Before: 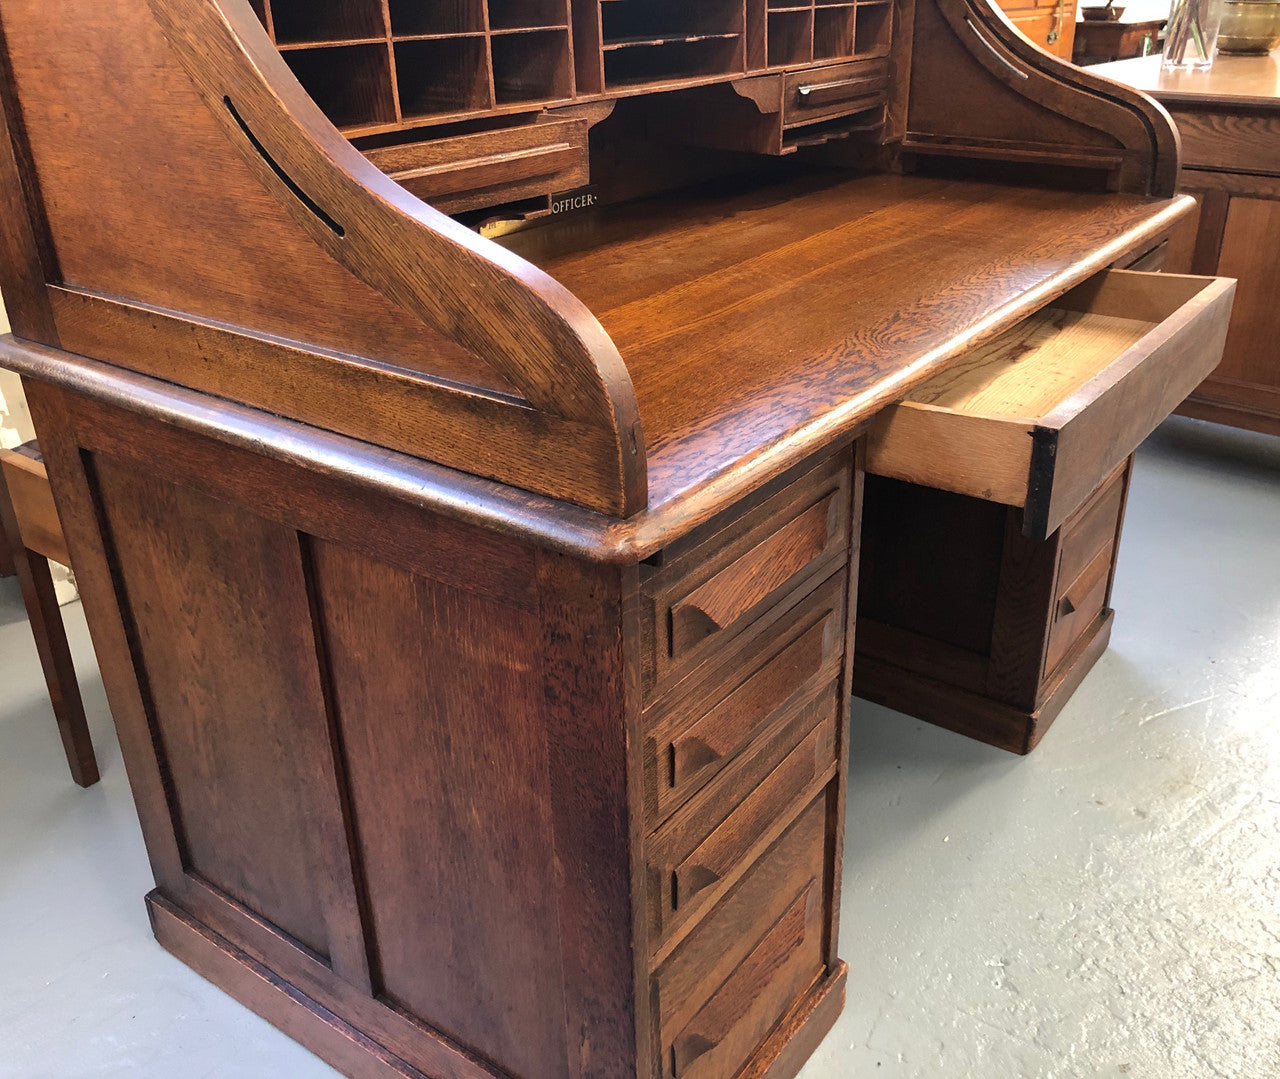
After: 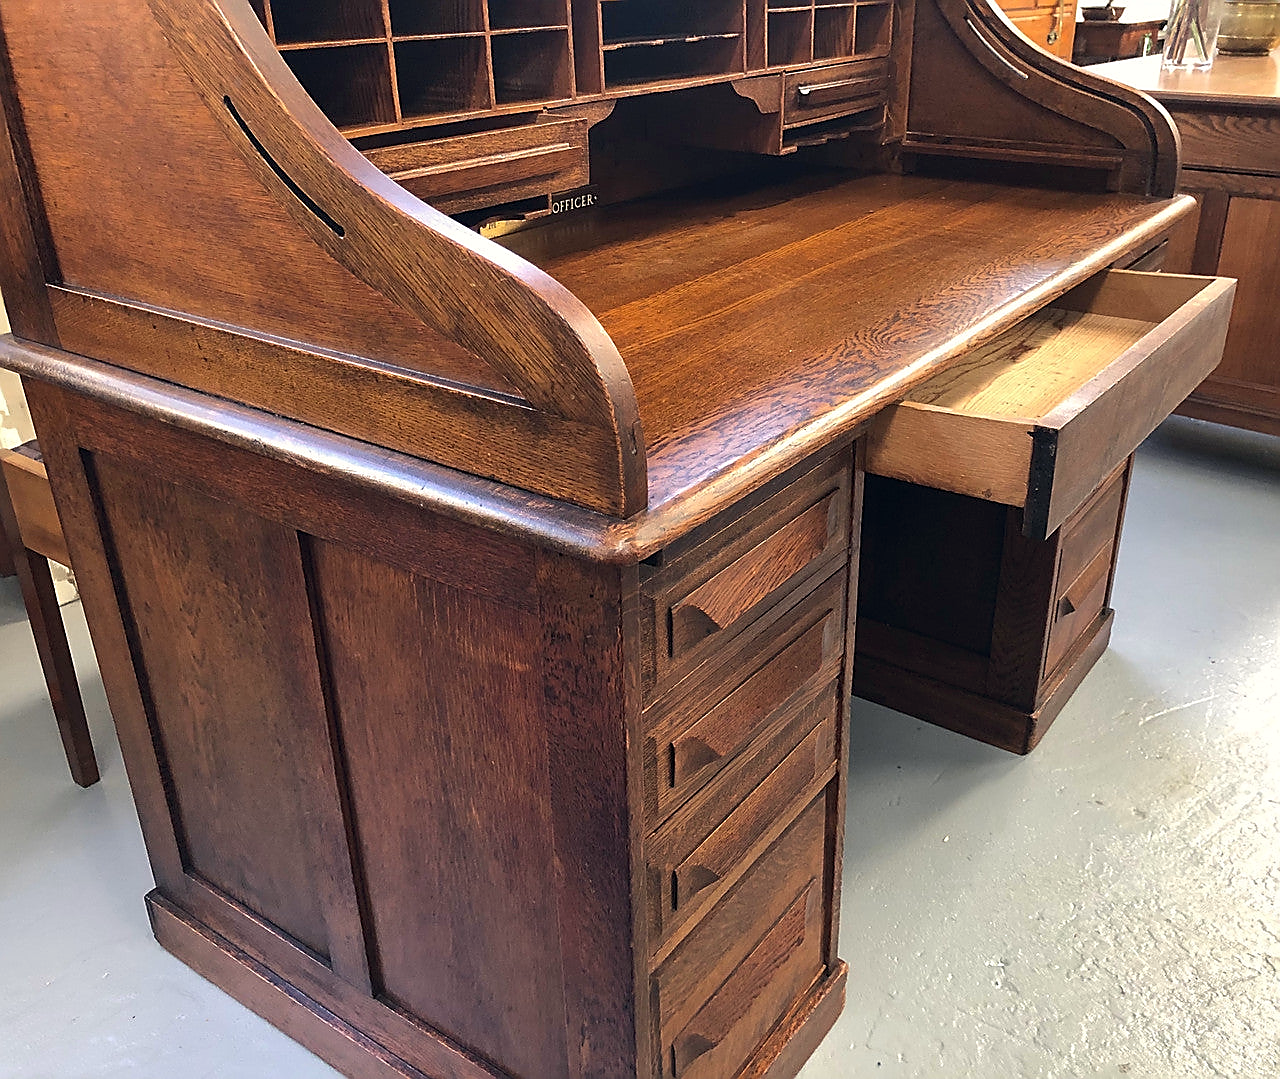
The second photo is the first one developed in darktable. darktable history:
white balance: emerald 1
sharpen: radius 1.4, amount 1.25, threshold 0.7
color correction: highlights a* 0.207, highlights b* 2.7, shadows a* -0.874, shadows b* -4.78
